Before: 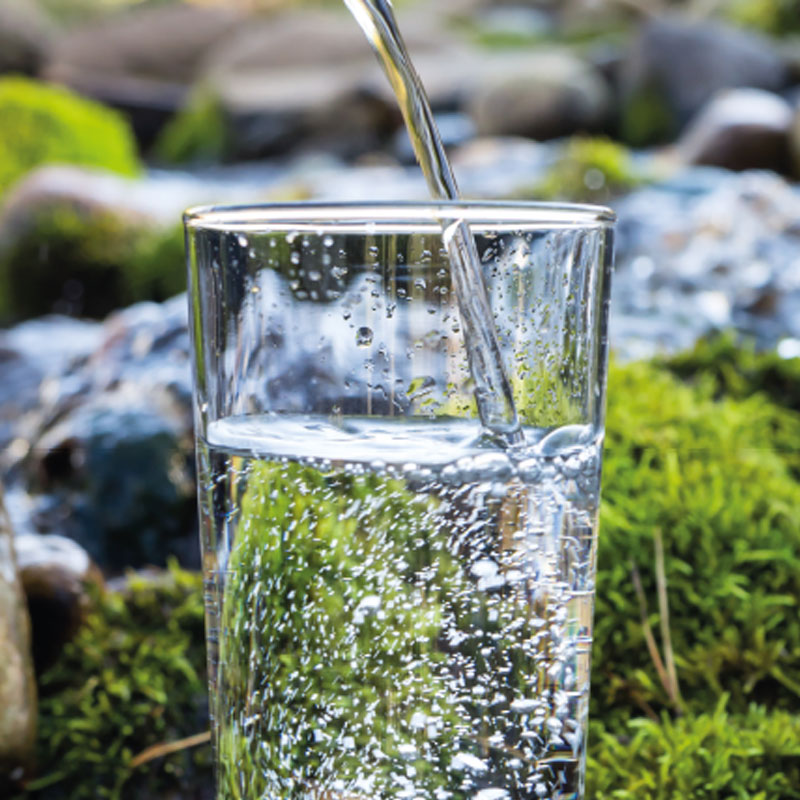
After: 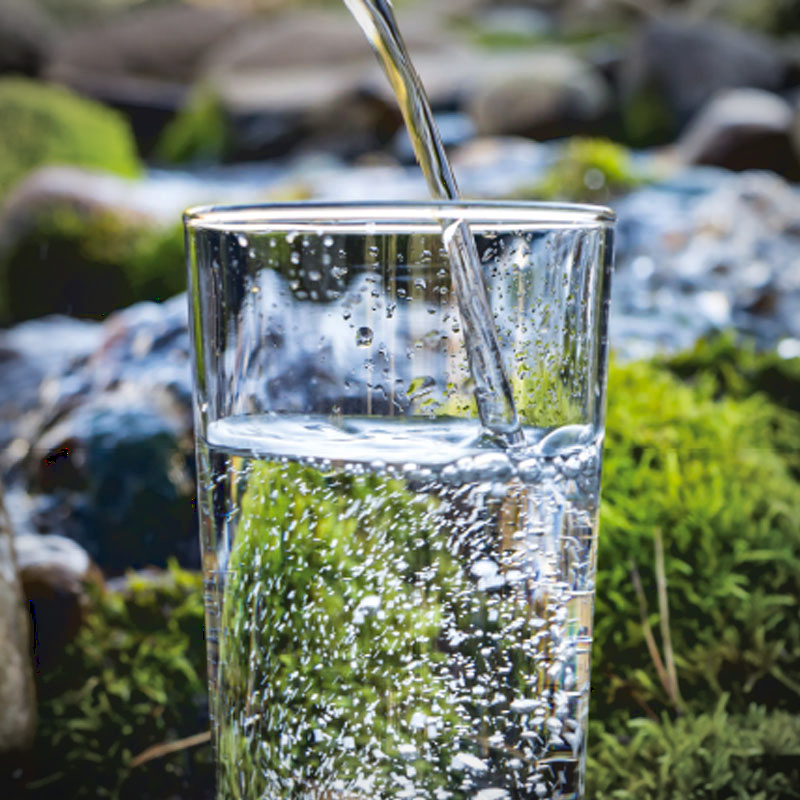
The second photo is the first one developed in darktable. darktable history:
haze removal: compatibility mode true, adaptive false
tone curve: curves: ch0 [(0.122, 0.111) (1, 1)]
vignetting: fall-off start 79.88%
